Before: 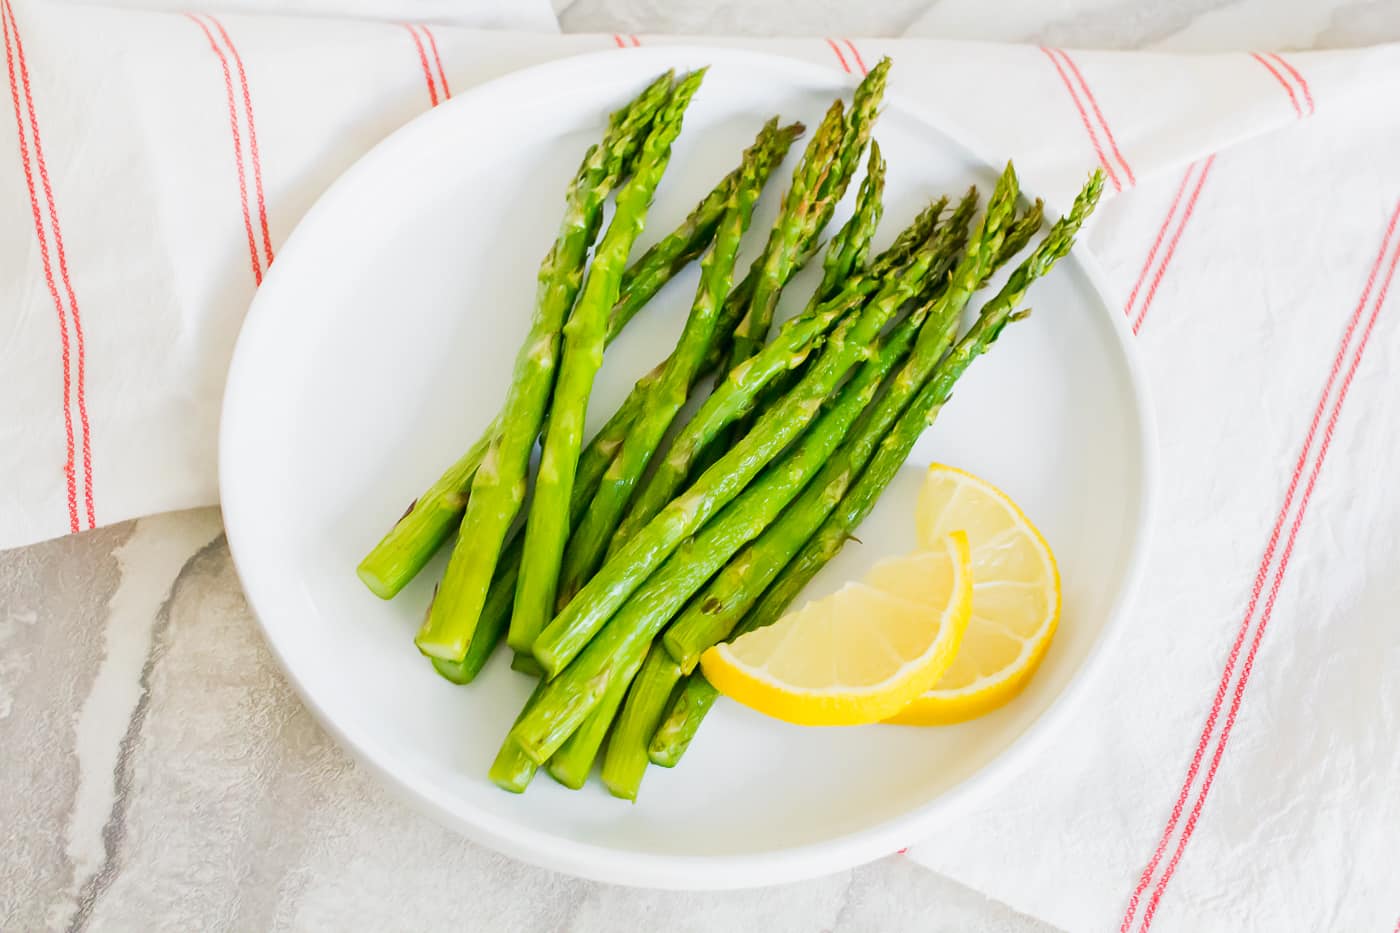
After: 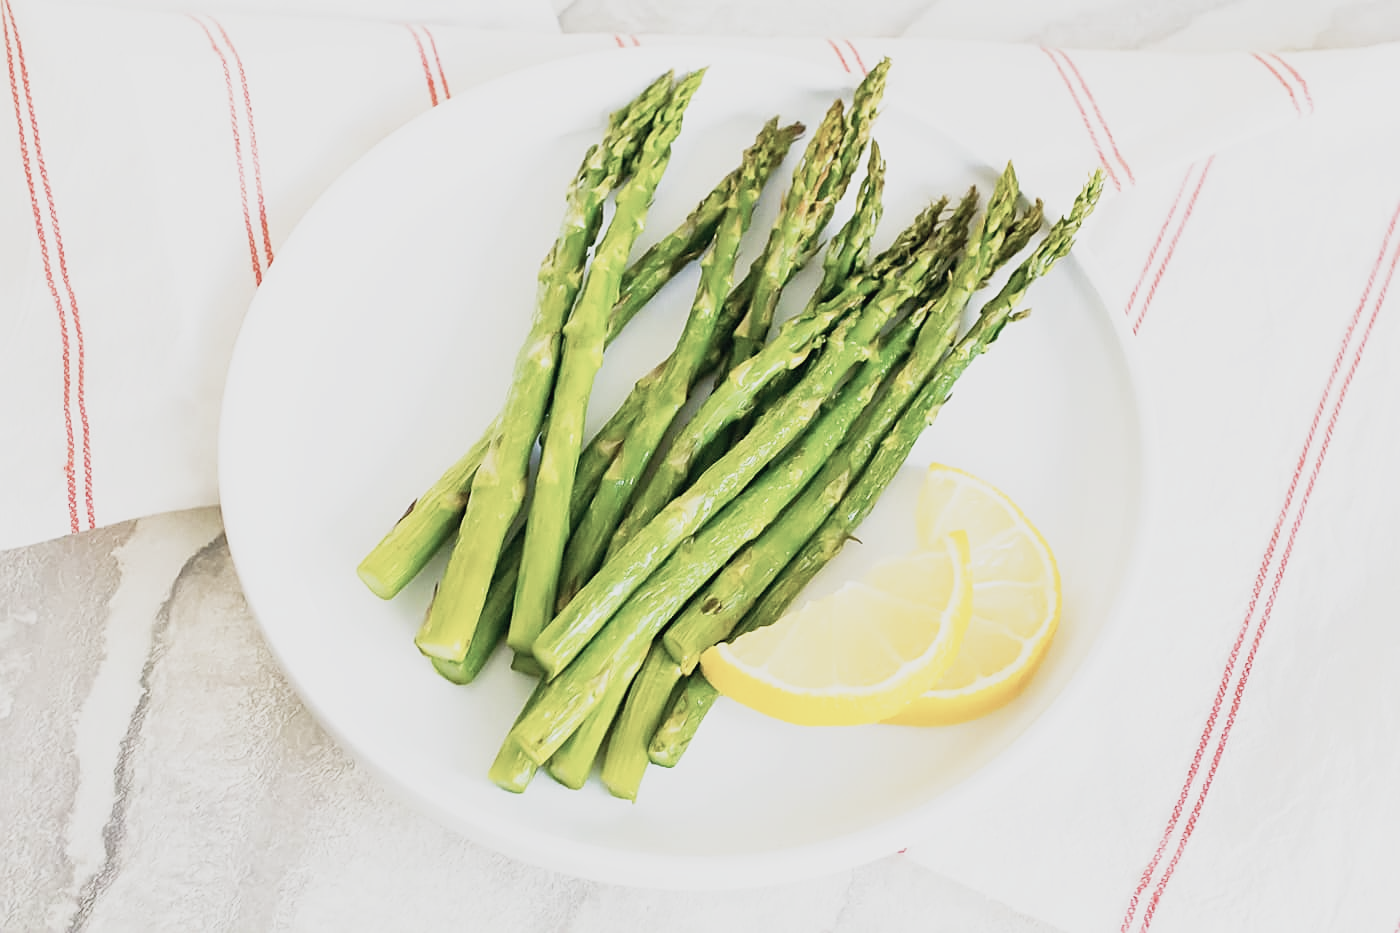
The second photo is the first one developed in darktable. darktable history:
sharpen: on, module defaults
contrast brightness saturation: contrast -0.05, saturation -0.41
base curve: curves: ch0 [(0, 0) (0.088, 0.125) (0.176, 0.251) (0.354, 0.501) (0.613, 0.749) (1, 0.877)], preserve colors none
